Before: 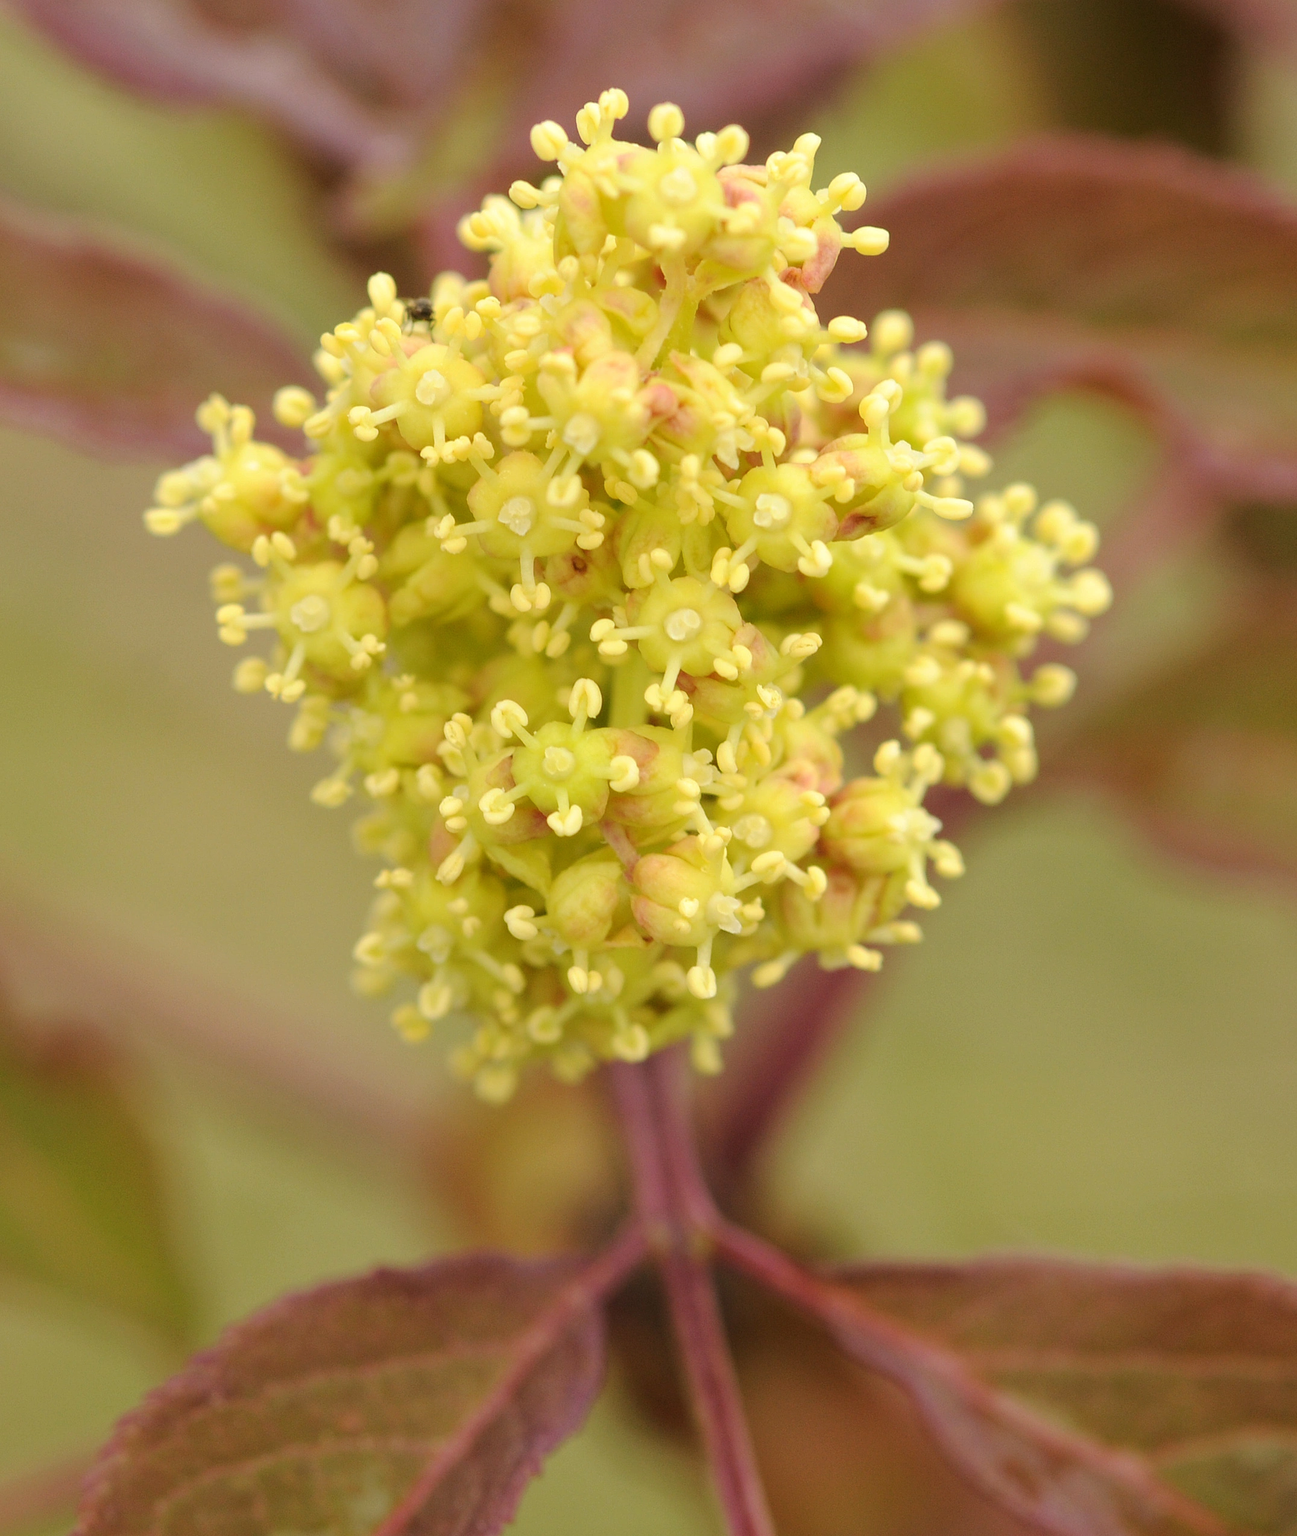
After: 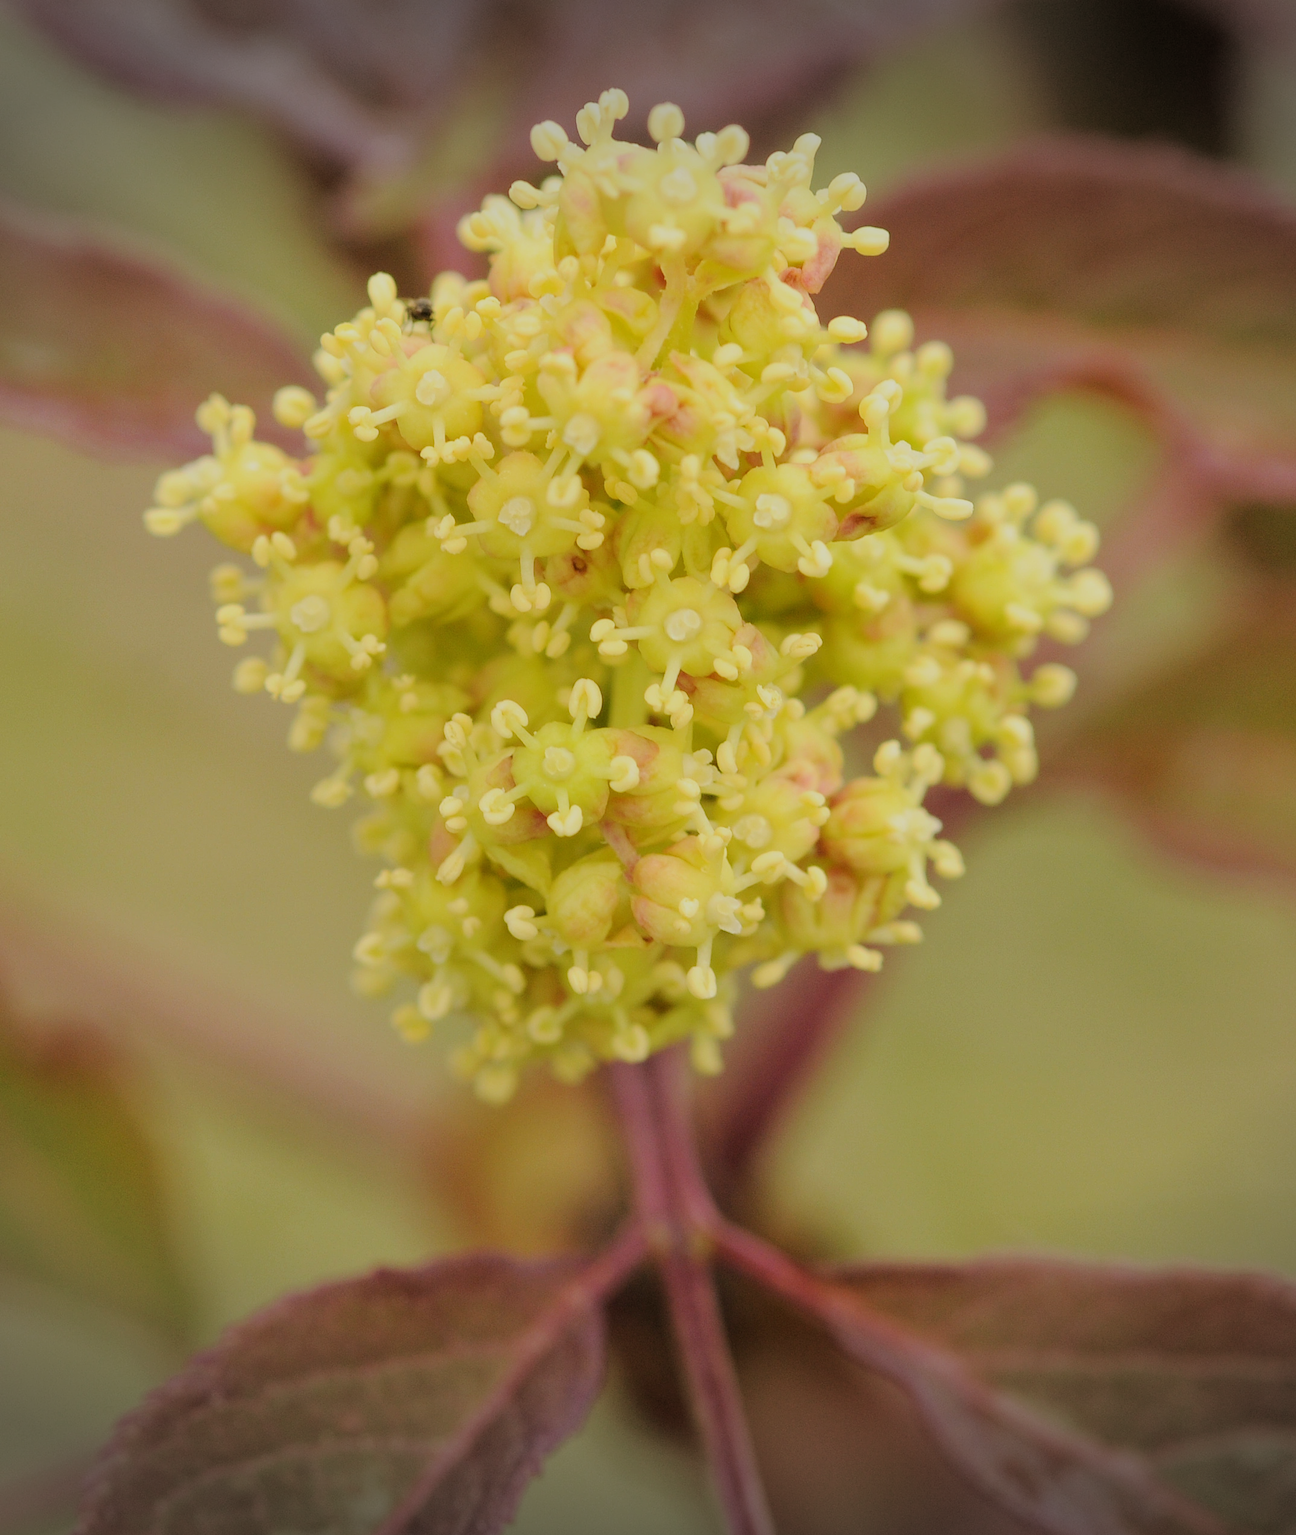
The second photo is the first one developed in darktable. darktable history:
vignetting: fall-off start 100.59%, width/height ratio 1.325
filmic rgb: black relative exposure -7.65 EV, white relative exposure 4.56 EV, threshold 5.96 EV, hardness 3.61, enable highlight reconstruction true
